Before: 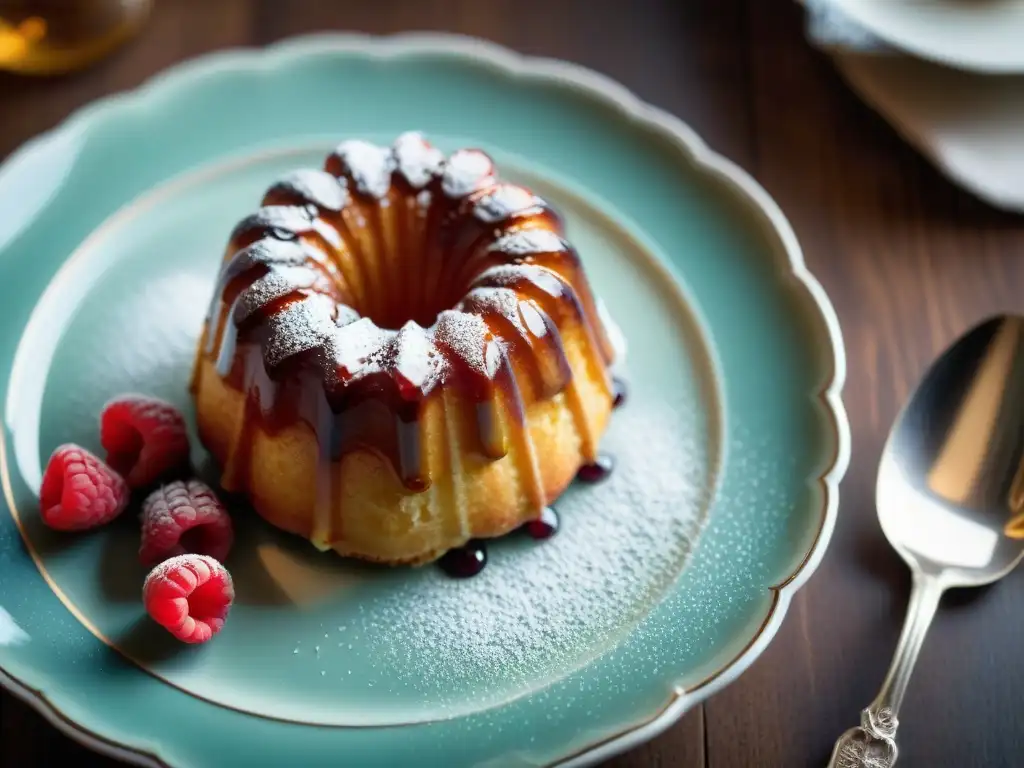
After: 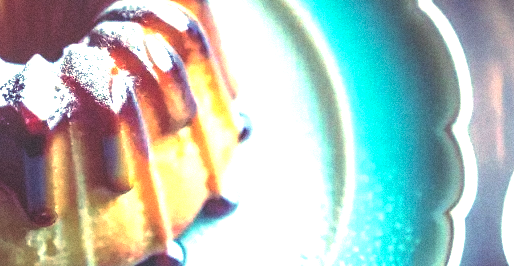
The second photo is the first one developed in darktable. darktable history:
contrast brightness saturation: contrast 0.05
rgb curve: curves: ch0 [(0, 0.186) (0.314, 0.284) (0.576, 0.466) (0.805, 0.691) (0.936, 0.886)]; ch1 [(0, 0.186) (0.314, 0.284) (0.581, 0.534) (0.771, 0.746) (0.936, 0.958)]; ch2 [(0, 0.216) (0.275, 0.39) (1, 1)], mode RGB, independent channels, compensate middle gray true, preserve colors none
crop: left 36.607%, top 34.735%, right 13.146%, bottom 30.611%
local contrast: on, module defaults
exposure: black level correction 0, exposure 1.45 EV, compensate exposure bias true, compensate highlight preservation false
grain: mid-tones bias 0%
